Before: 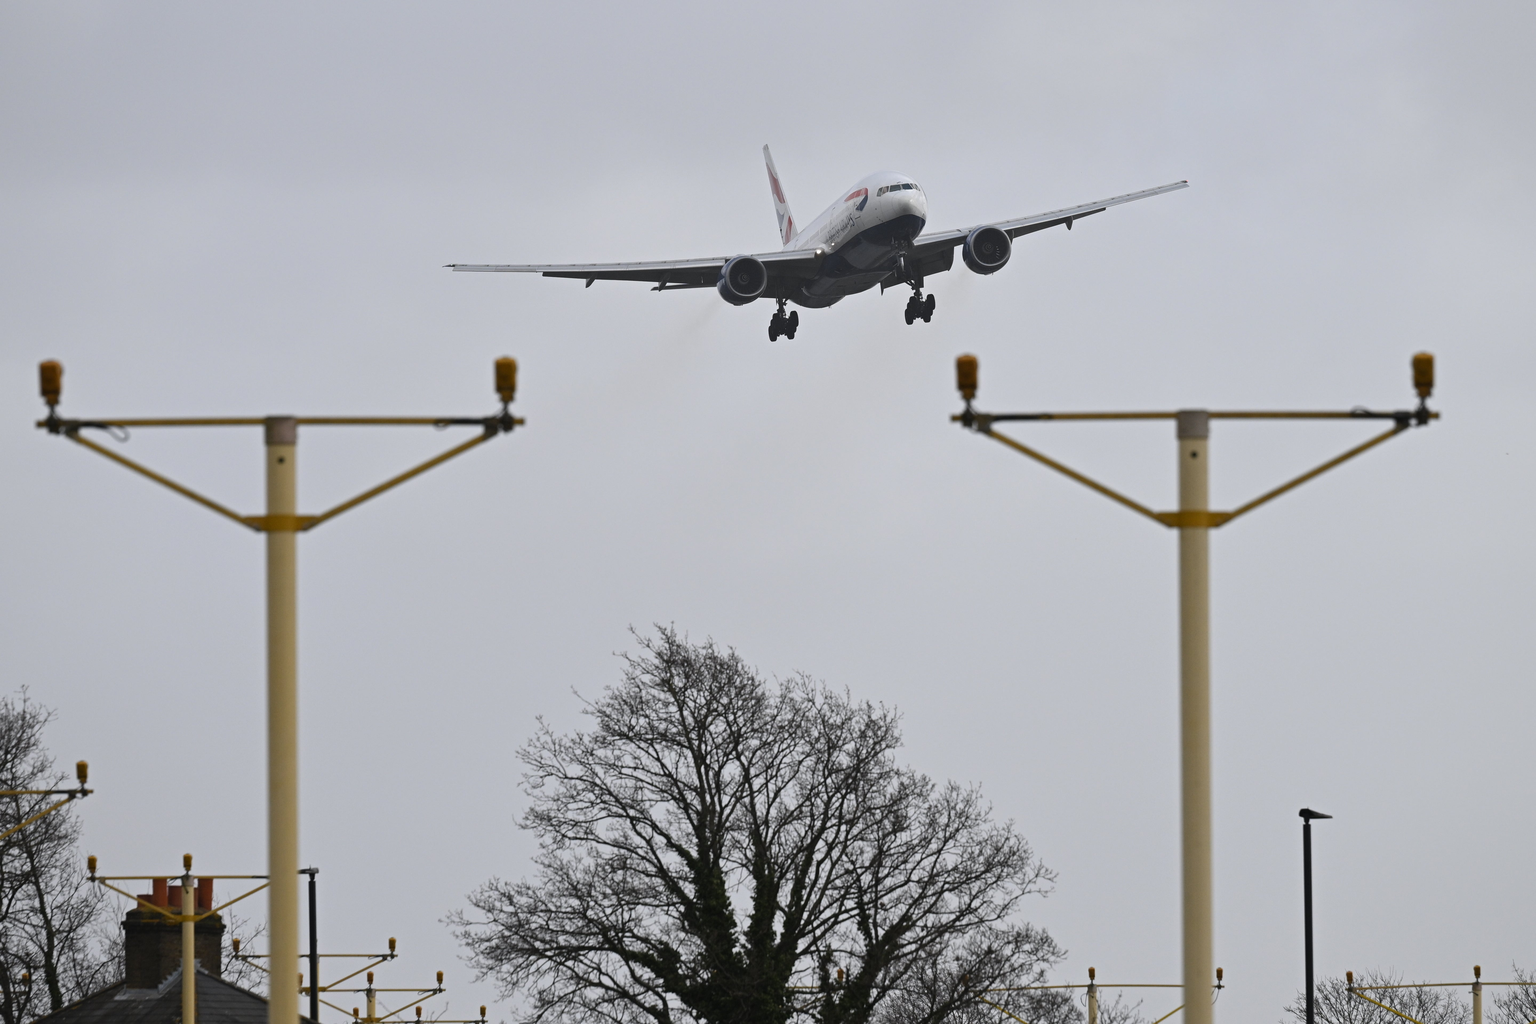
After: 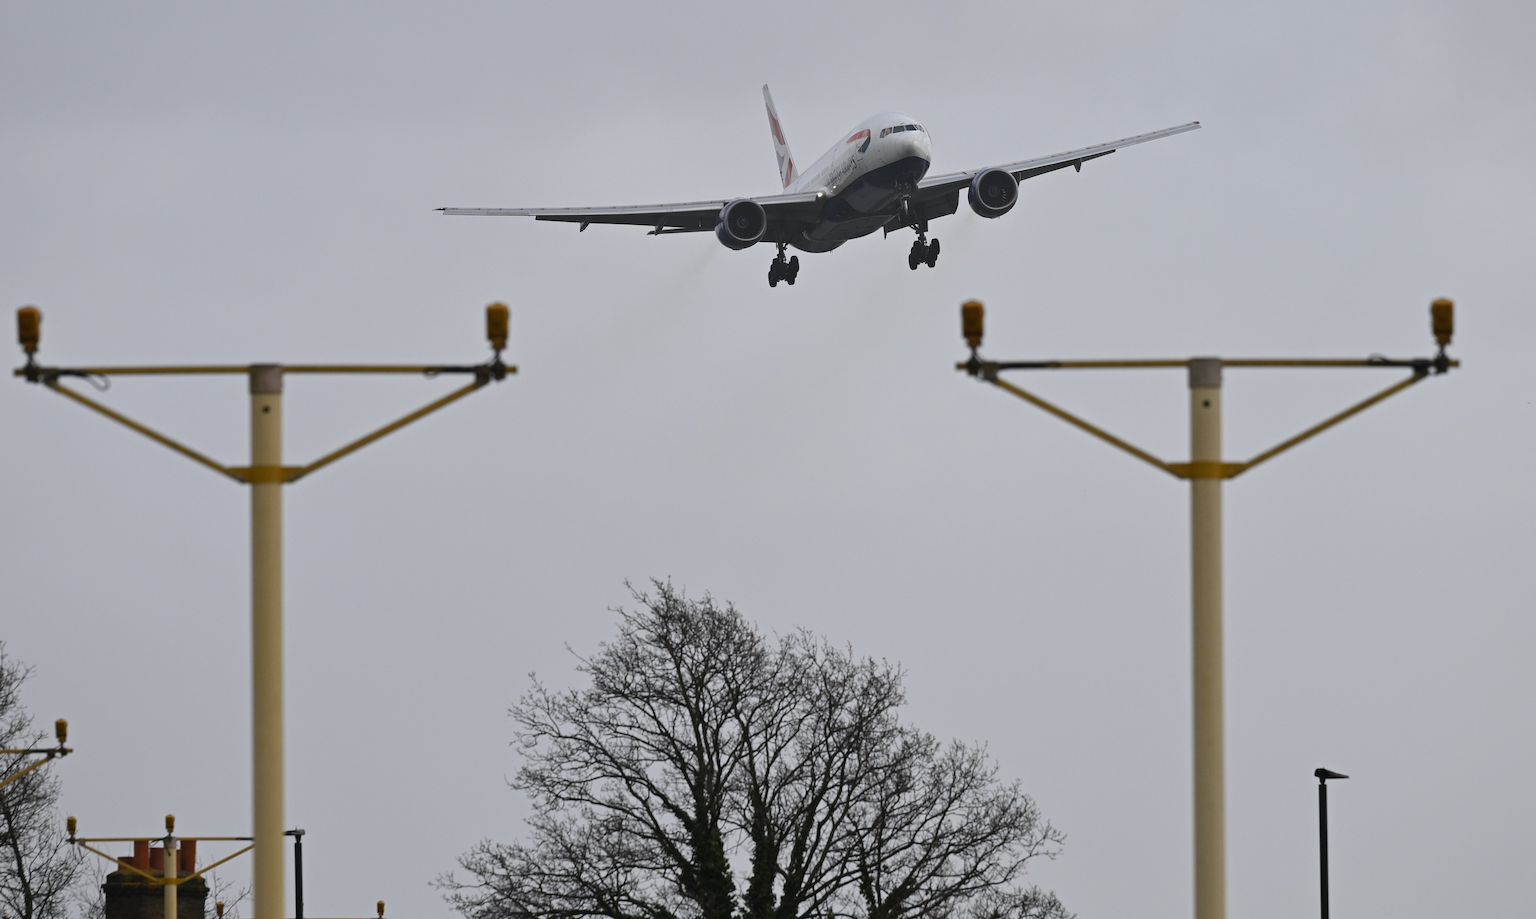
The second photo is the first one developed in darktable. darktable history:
exposure: exposure -0.21 EV, compensate highlight preservation false
crop: left 1.507%, top 6.147%, right 1.379%, bottom 6.637%
